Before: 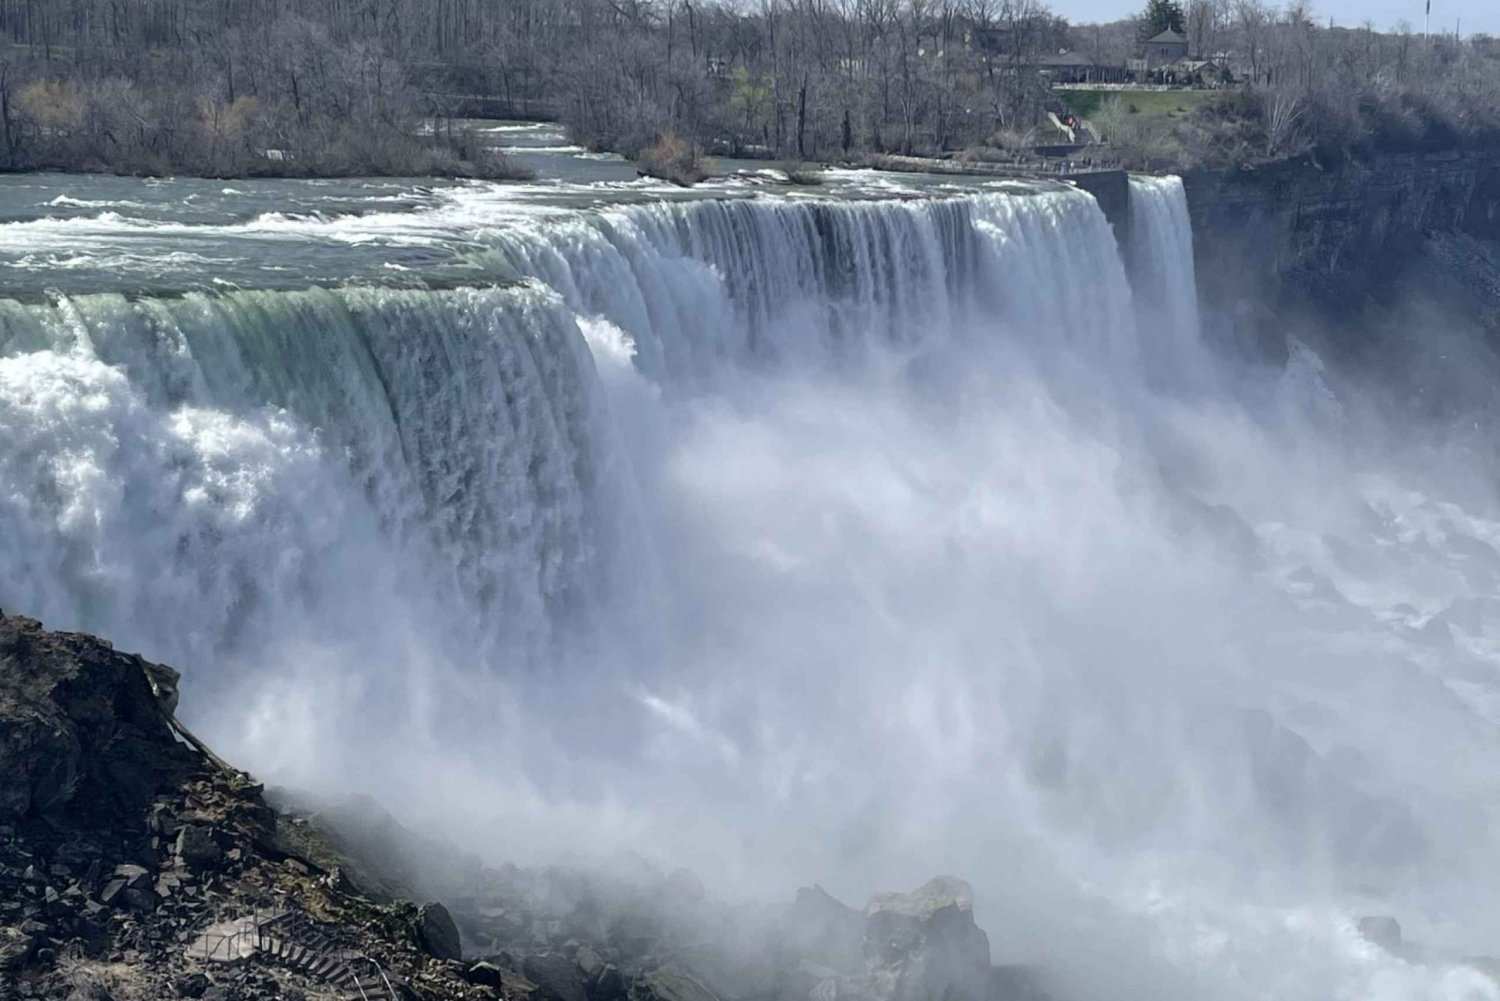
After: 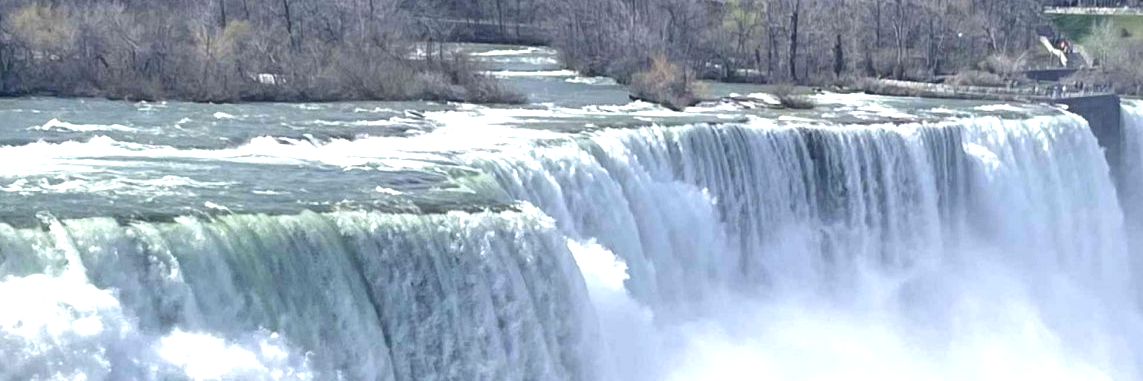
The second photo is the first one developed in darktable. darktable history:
crop: left 0.579%, top 7.627%, right 23.167%, bottom 54.275%
exposure: exposure 1 EV, compensate highlight preservation false
